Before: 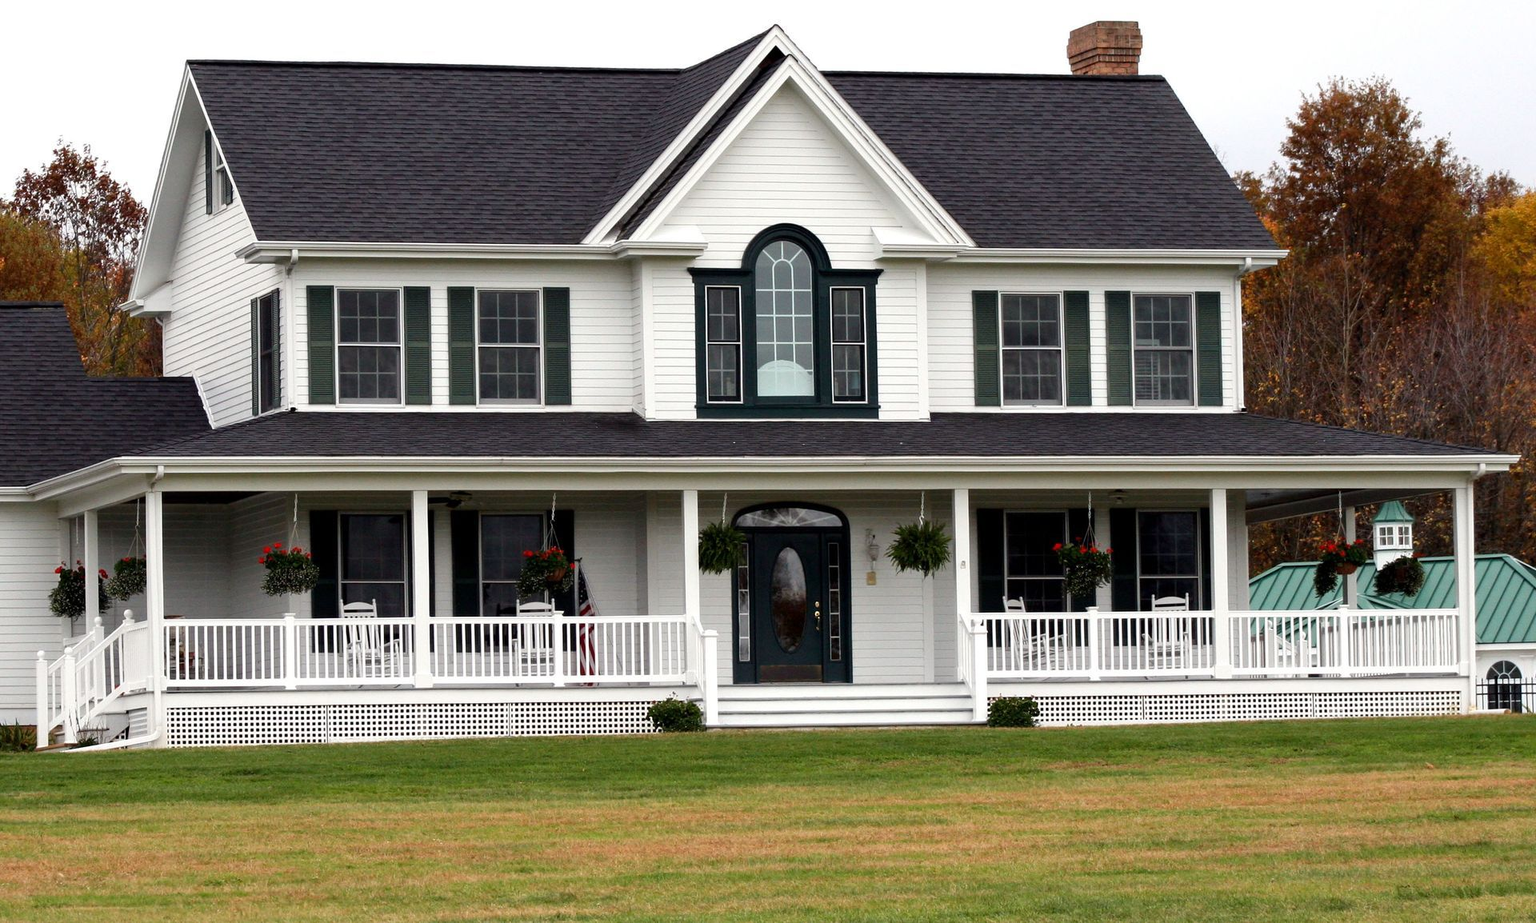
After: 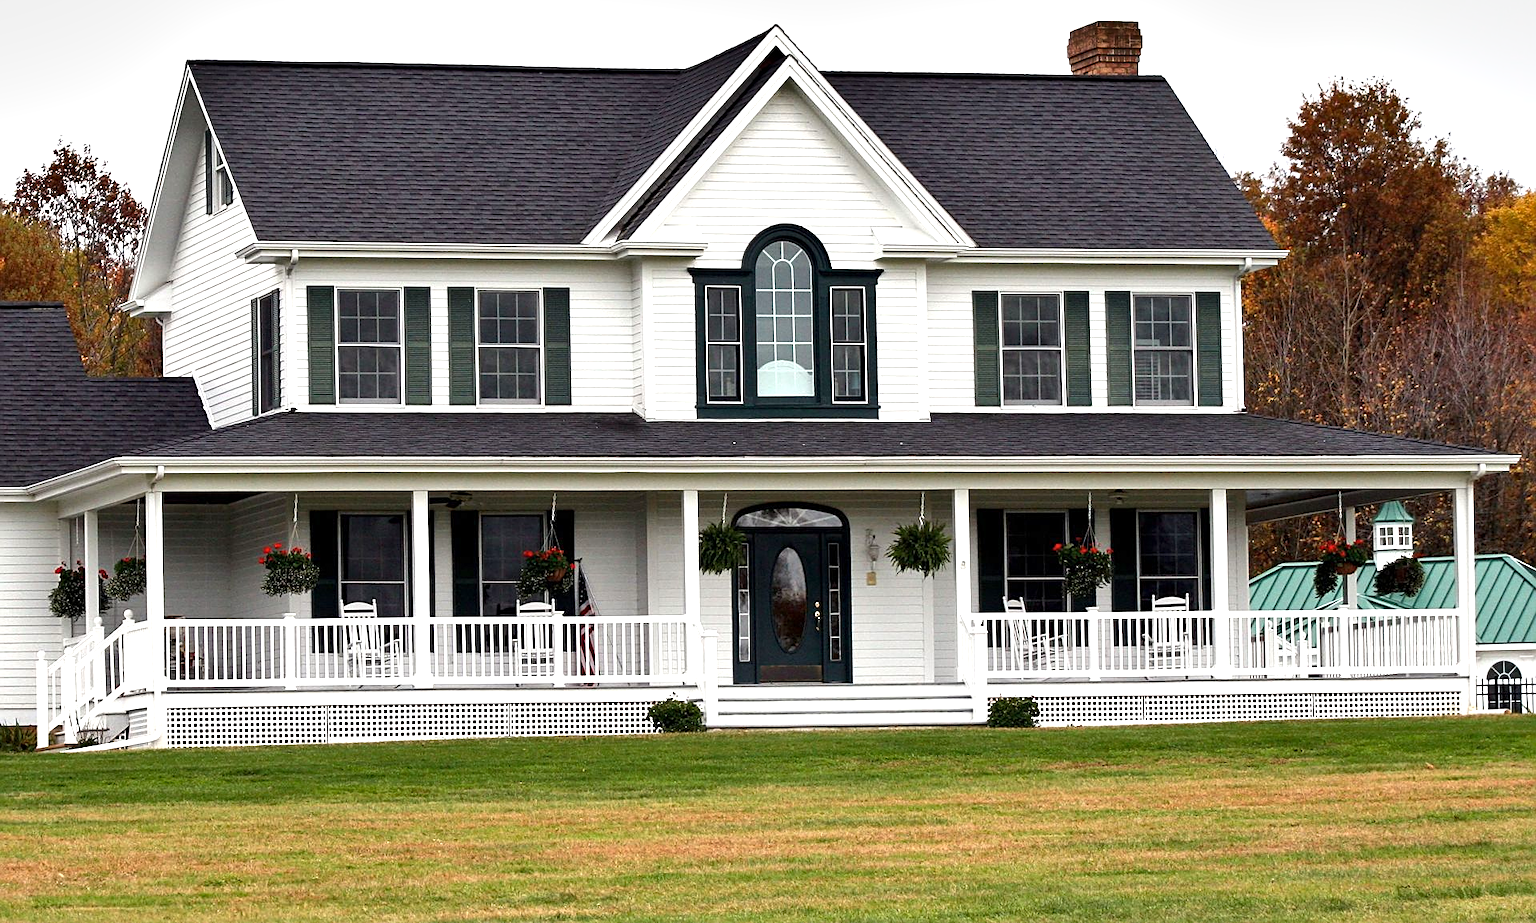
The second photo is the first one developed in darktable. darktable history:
sharpen: on, module defaults
exposure: exposure 0.601 EV, compensate highlight preservation false
shadows and highlights: soften with gaussian
